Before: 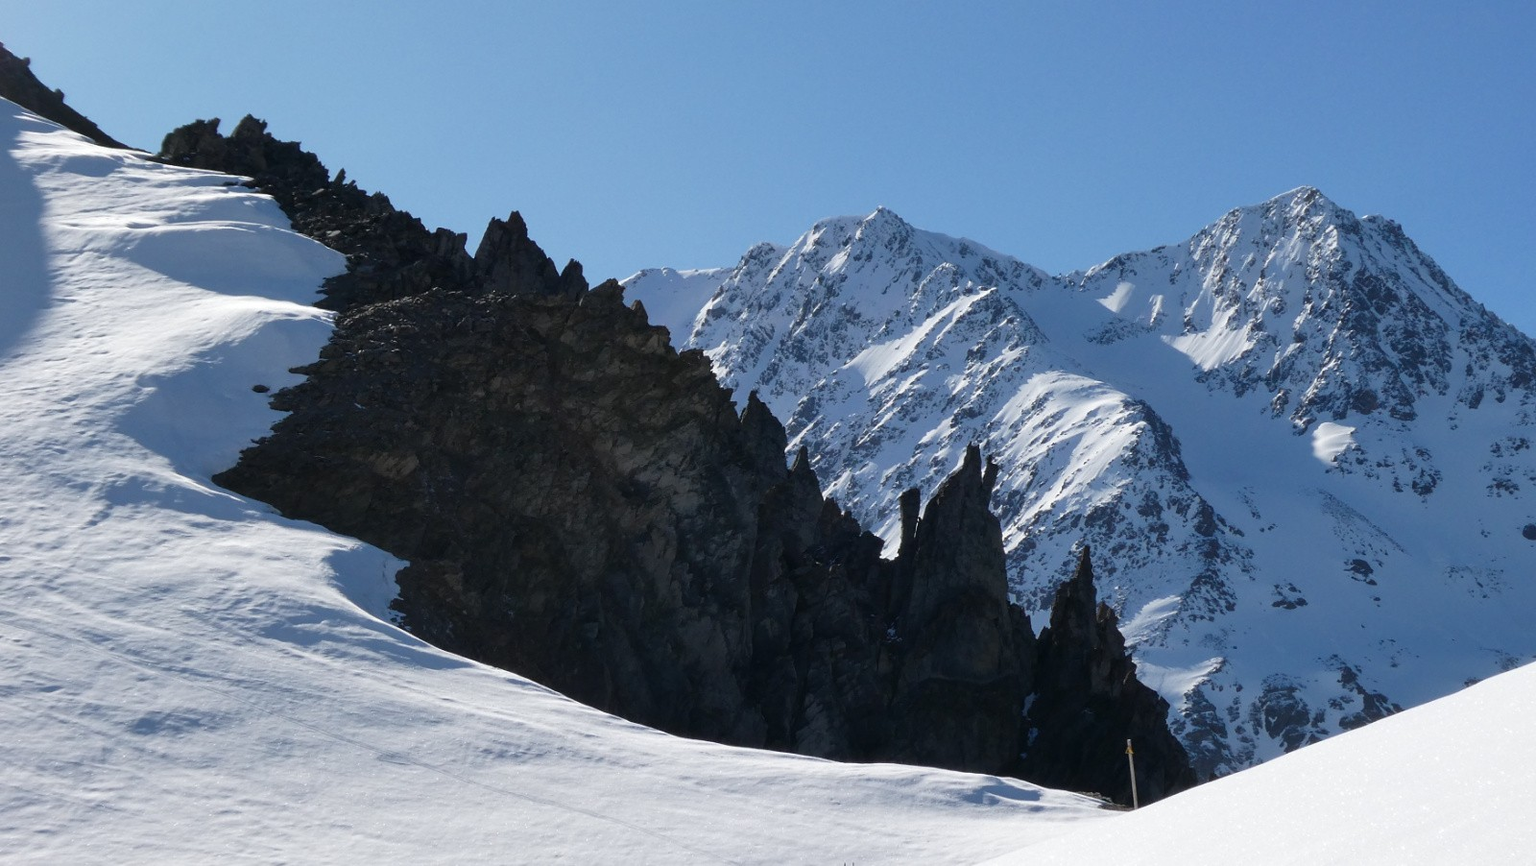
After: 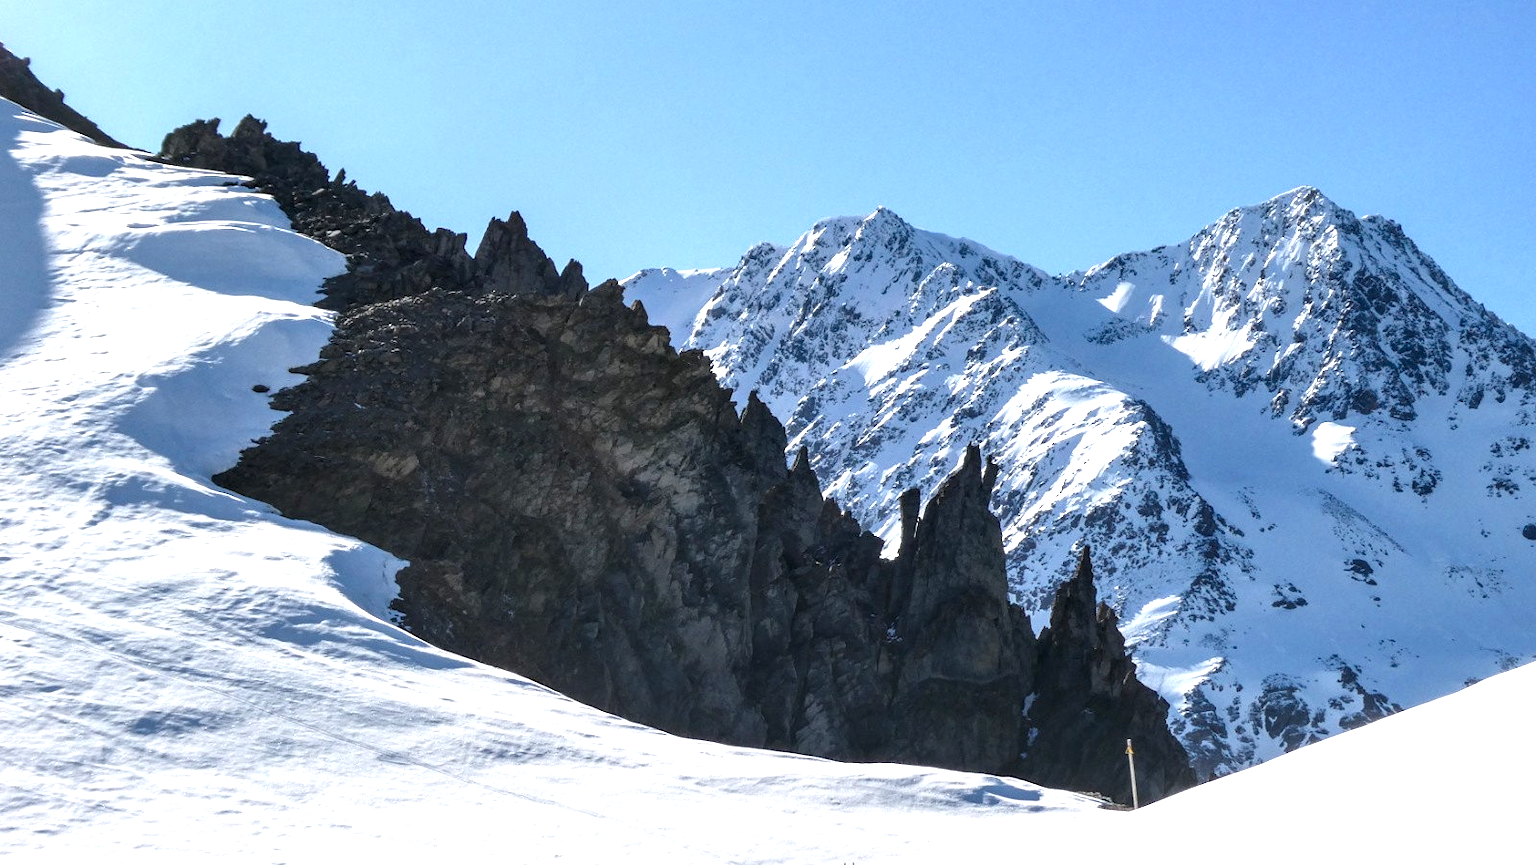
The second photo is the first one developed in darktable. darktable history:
color balance rgb: global vibrance 10%
exposure: black level correction 0, exposure 0.9 EV, compensate exposure bias true, compensate highlight preservation false
local contrast: detail 150%
